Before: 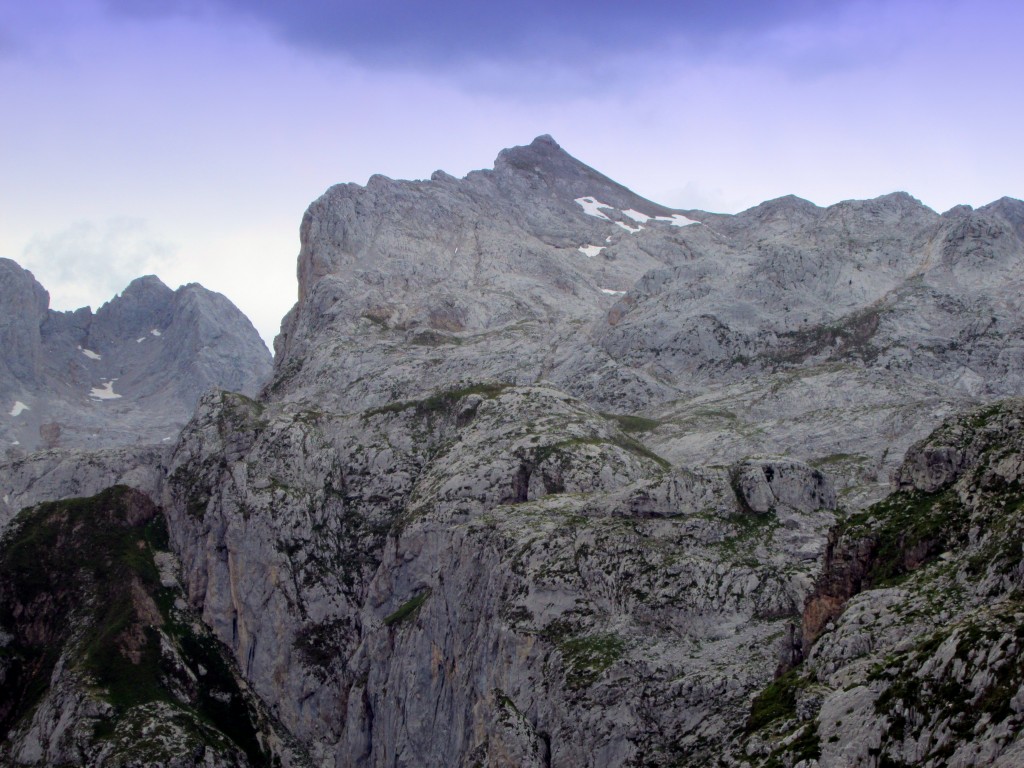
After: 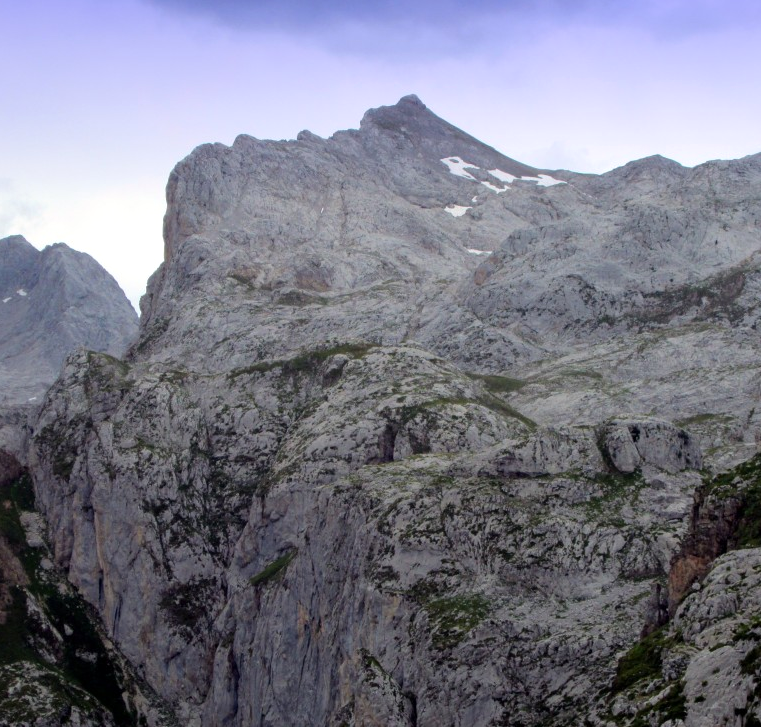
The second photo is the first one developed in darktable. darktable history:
exposure: exposure 0.131 EV, compensate highlight preservation false
crop and rotate: left 13.117%, top 5.328%, right 12.561%
